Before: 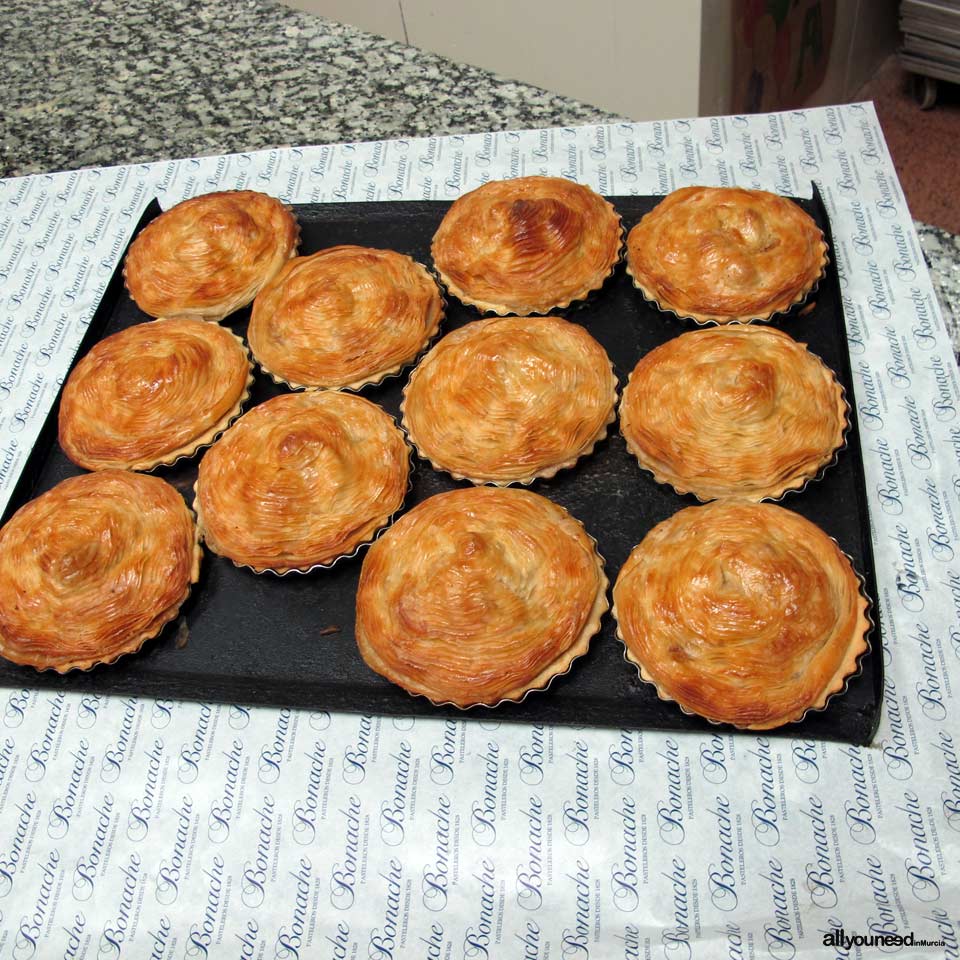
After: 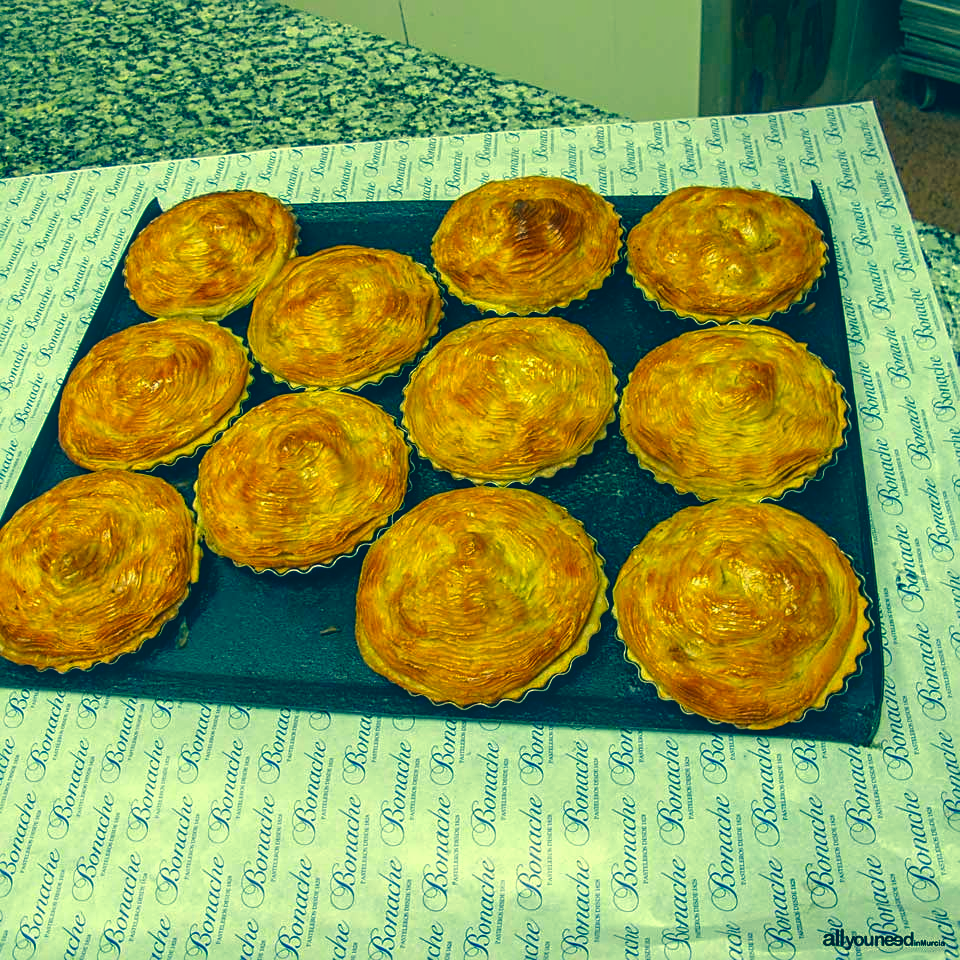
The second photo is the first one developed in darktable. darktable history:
contrast brightness saturation: saturation 0.483
local contrast: highlights 5%, shadows 1%, detail 133%
sharpen: on, module defaults
color correction: highlights a* -16.3, highlights b* 39.55, shadows a* -39.68, shadows b* -26.27
